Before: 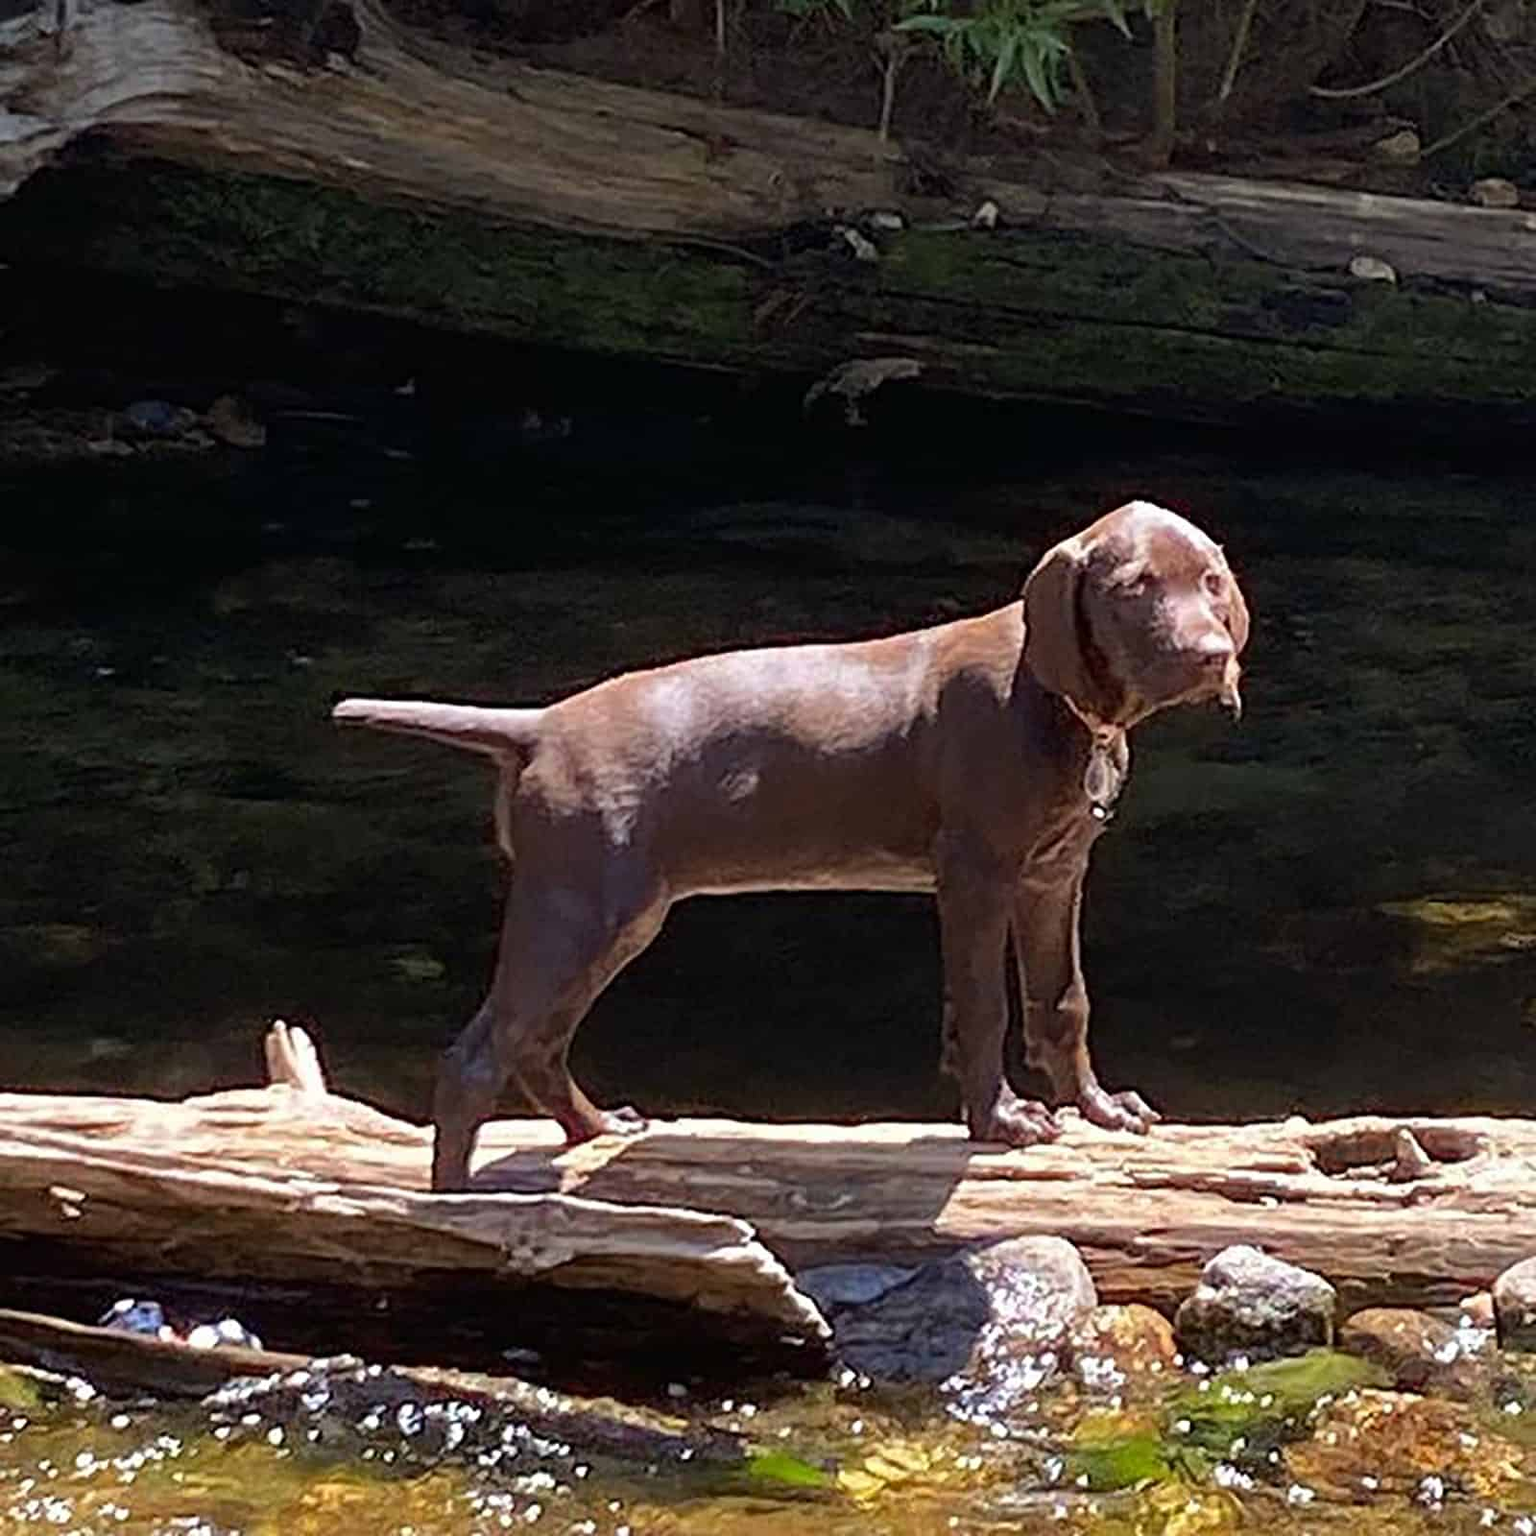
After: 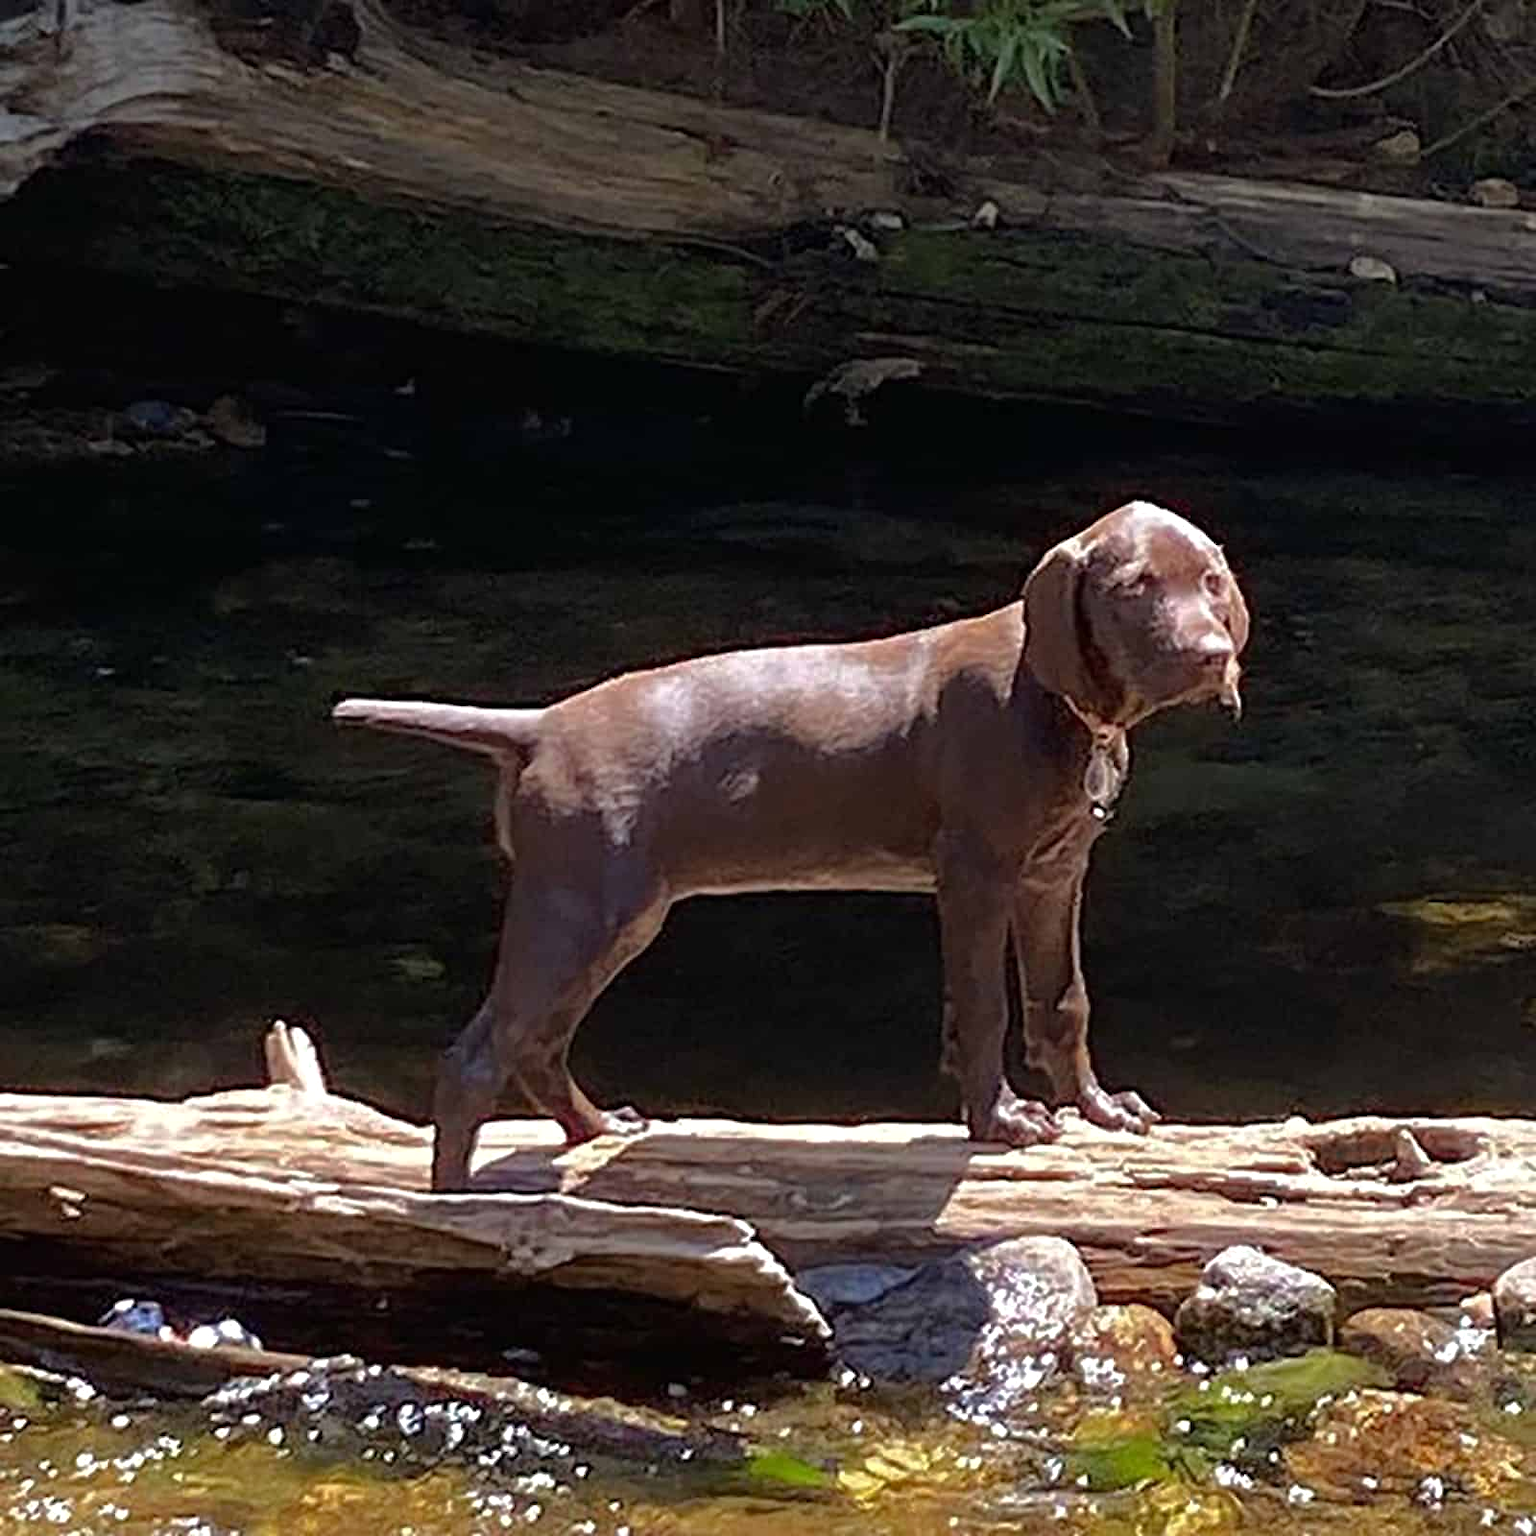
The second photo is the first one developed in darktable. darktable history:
tone equalizer: -8 EV -0.001 EV, -7 EV 0.001 EV, -6 EV -0.004 EV, -5 EV -0.003 EV, -4 EV -0.078 EV, -3 EV -0.203 EV, -2 EV -0.269 EV, -1 EV 0.088 EV, +0 EV 0.314 EV, edges refinement/feathering 500, mask exposure compensation -1.57 EV, preserve details no
